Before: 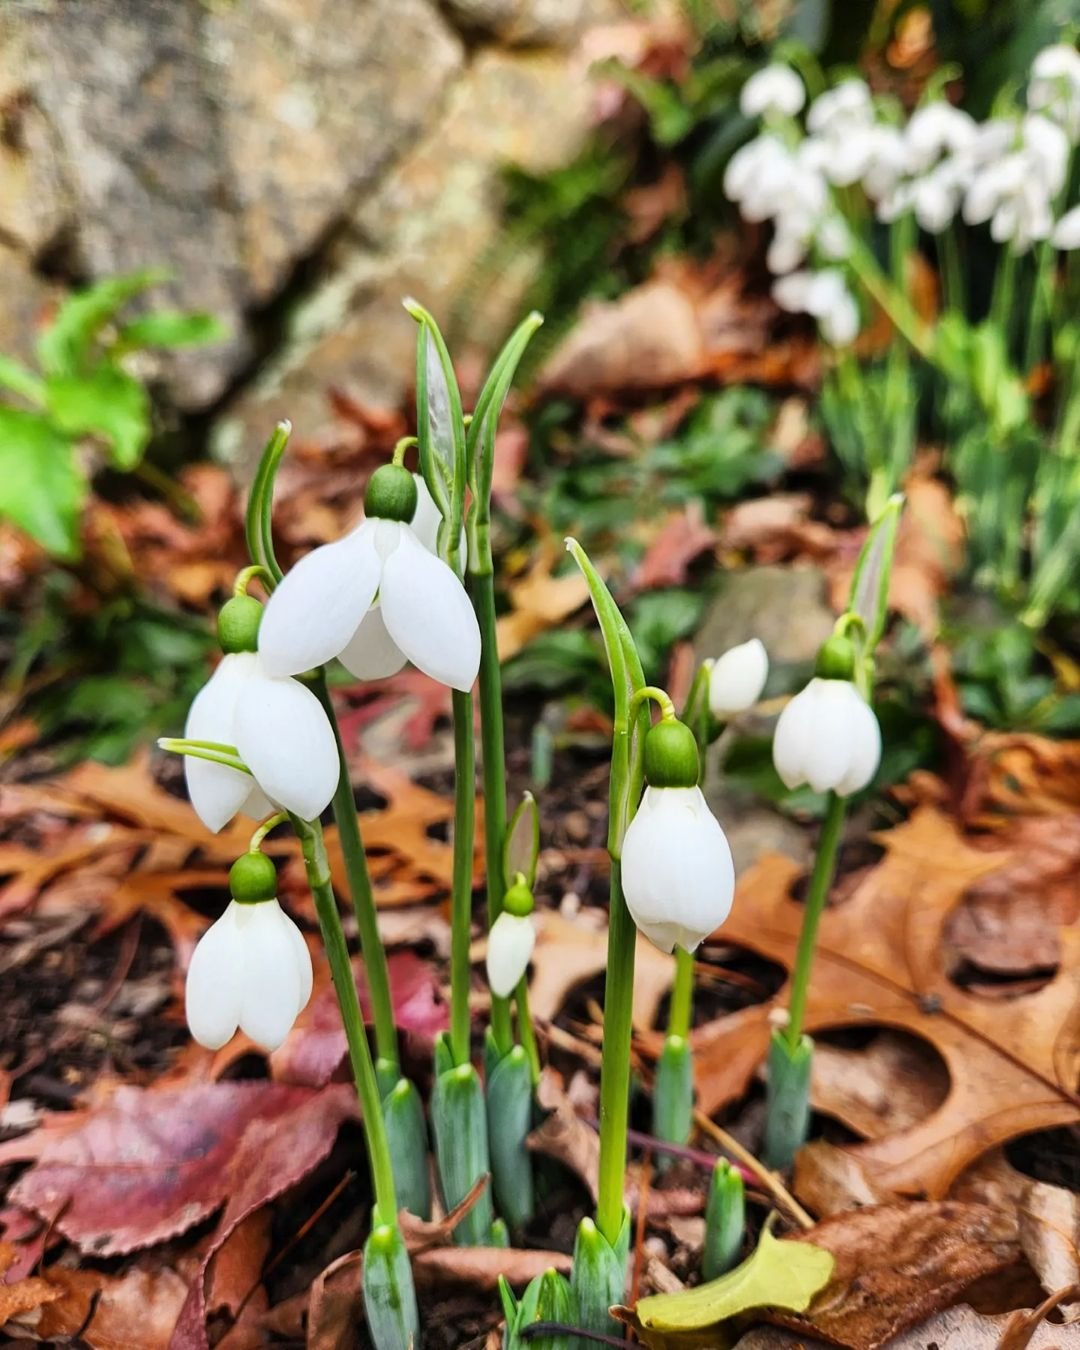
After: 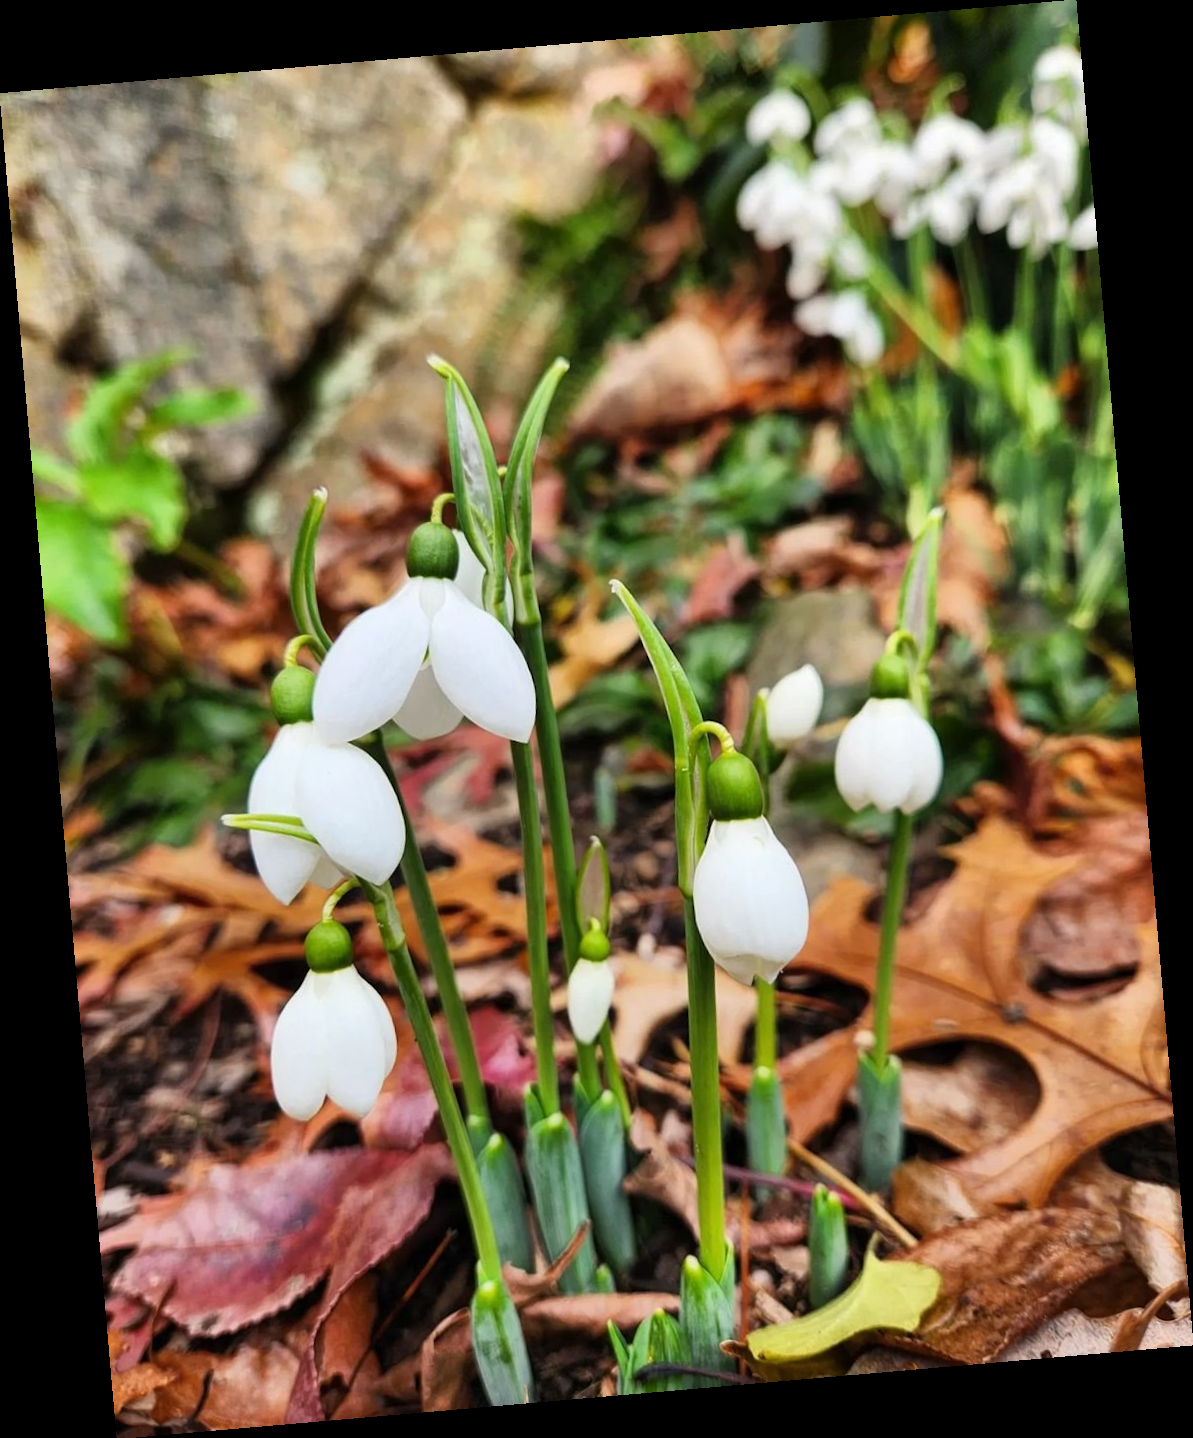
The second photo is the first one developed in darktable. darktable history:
rotate and perspective: rotation -4.98°, automatic cropping off
